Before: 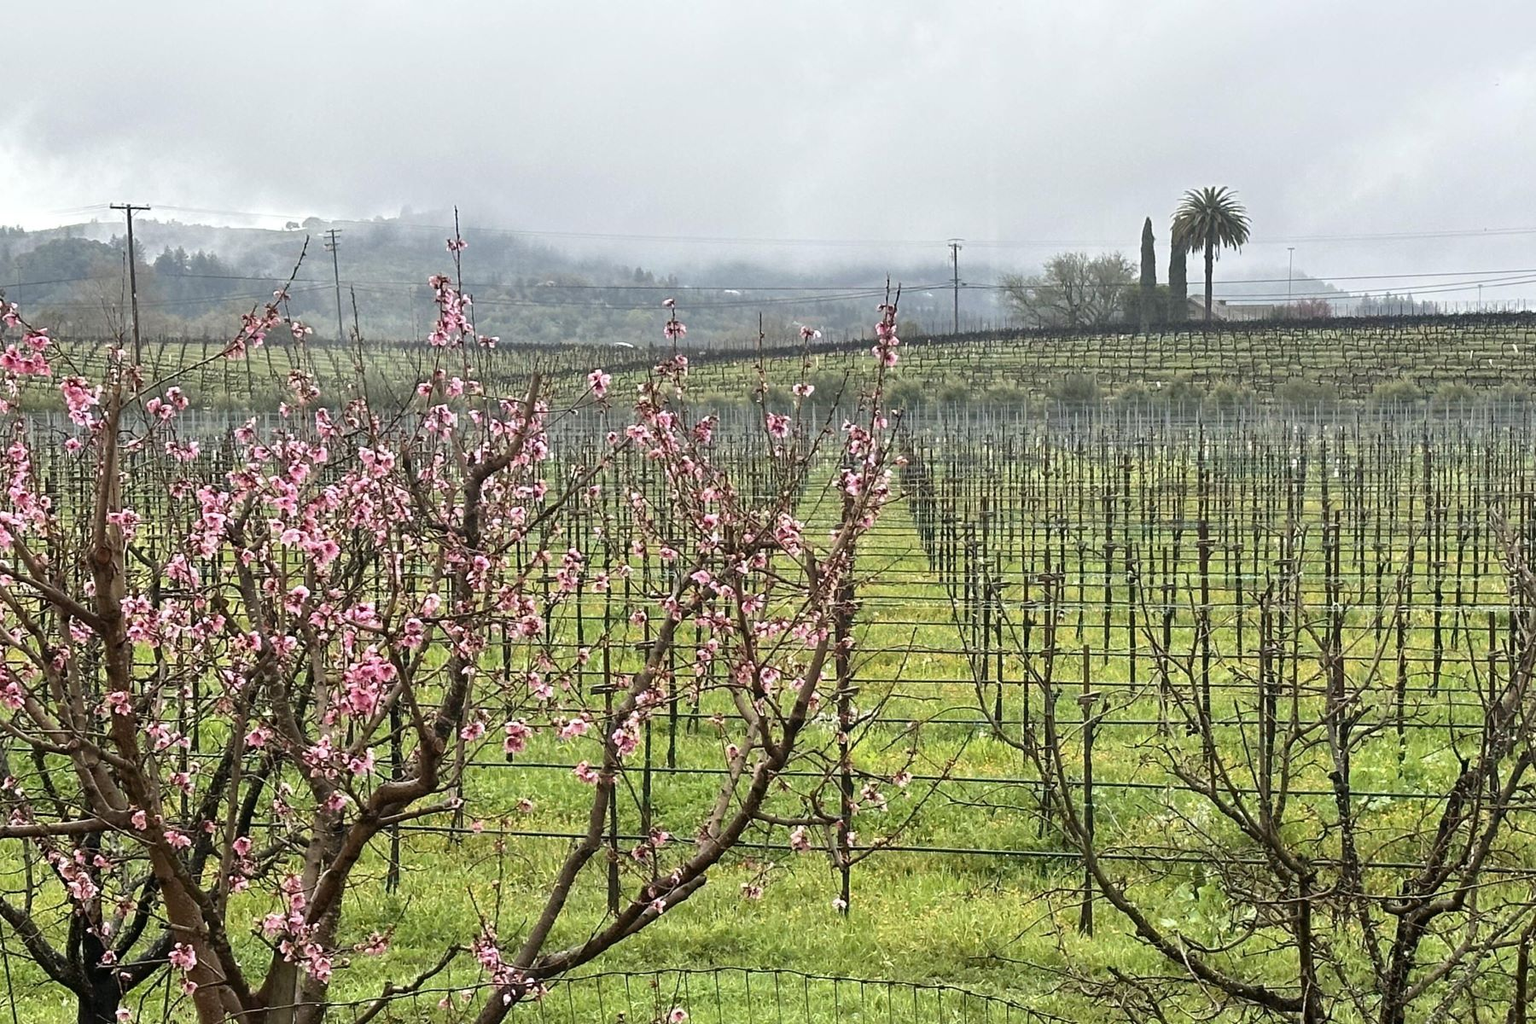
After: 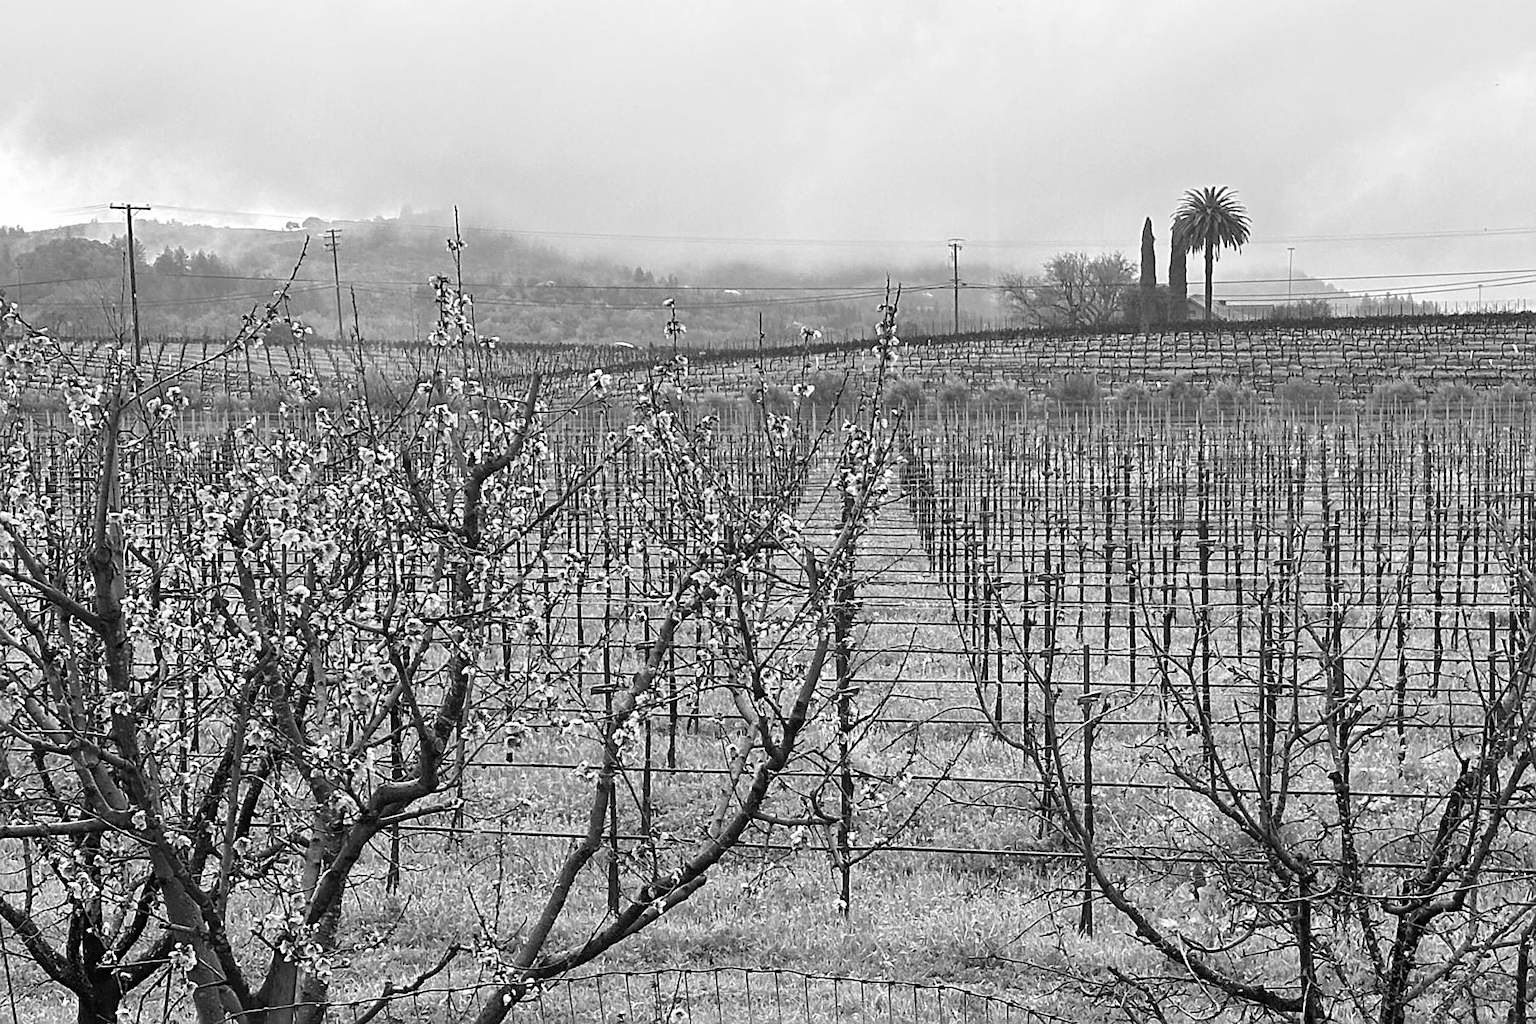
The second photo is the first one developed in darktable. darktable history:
sharpen: on, module defaults
velvia: on, module defaults
monochrome: on, module defaults
